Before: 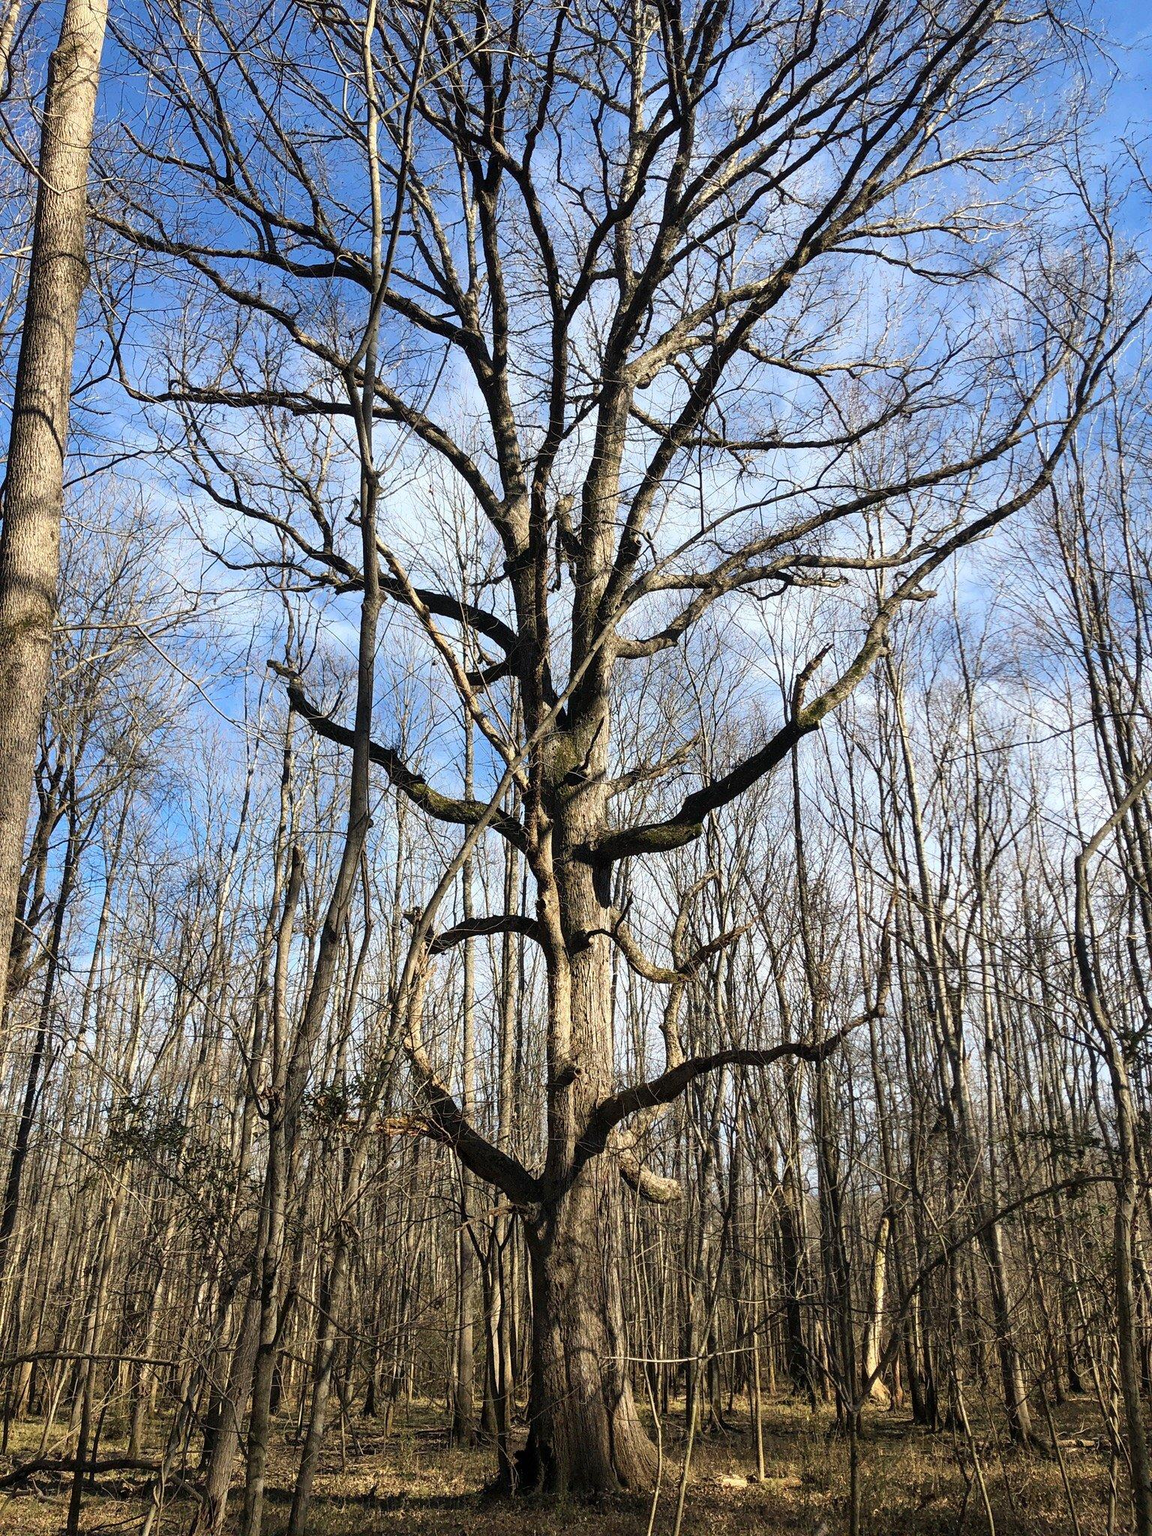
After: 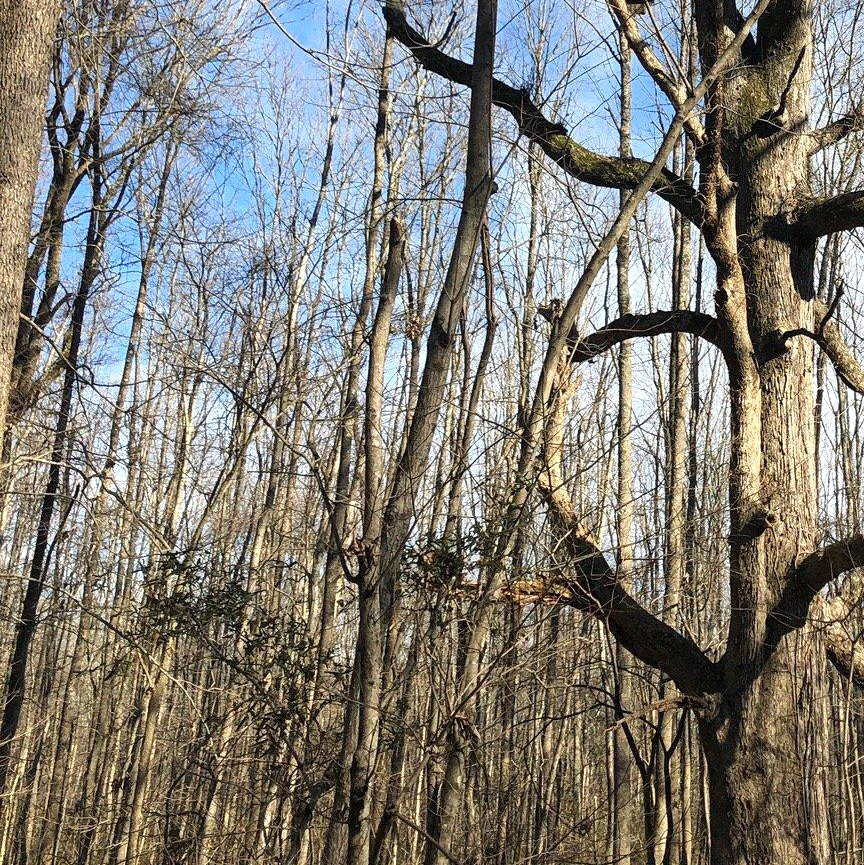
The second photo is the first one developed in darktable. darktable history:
exposure: exposure 0.204 EV, compensate highlight preservation false
crop: top 44.438%, right 43.164%, bottom 13.143%
